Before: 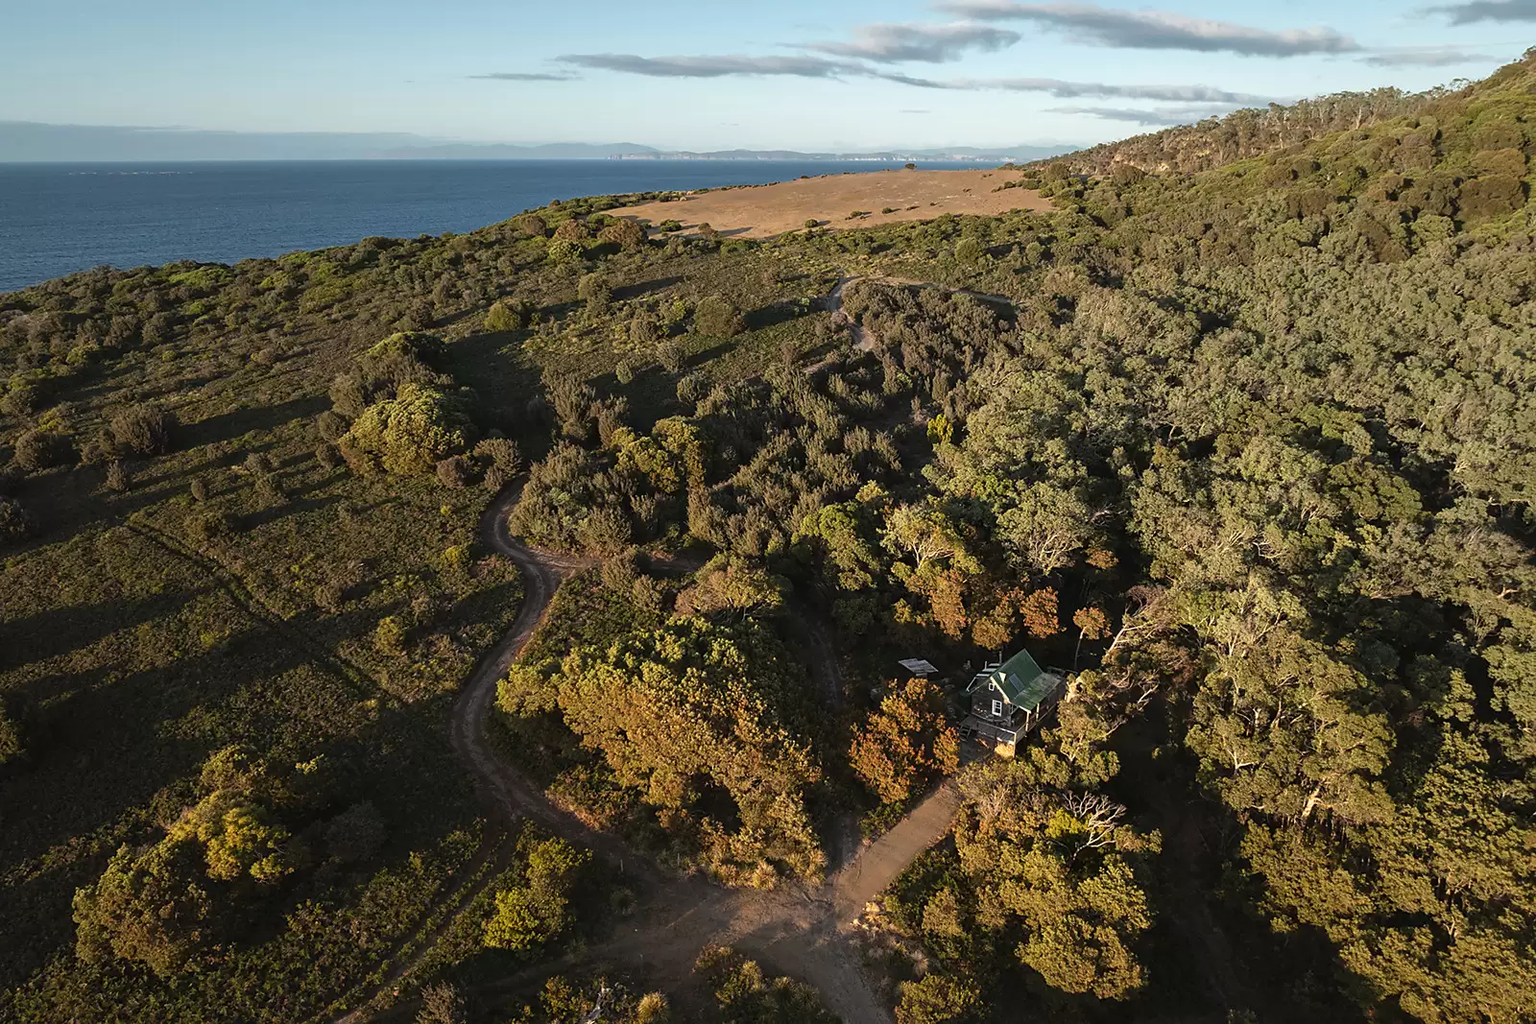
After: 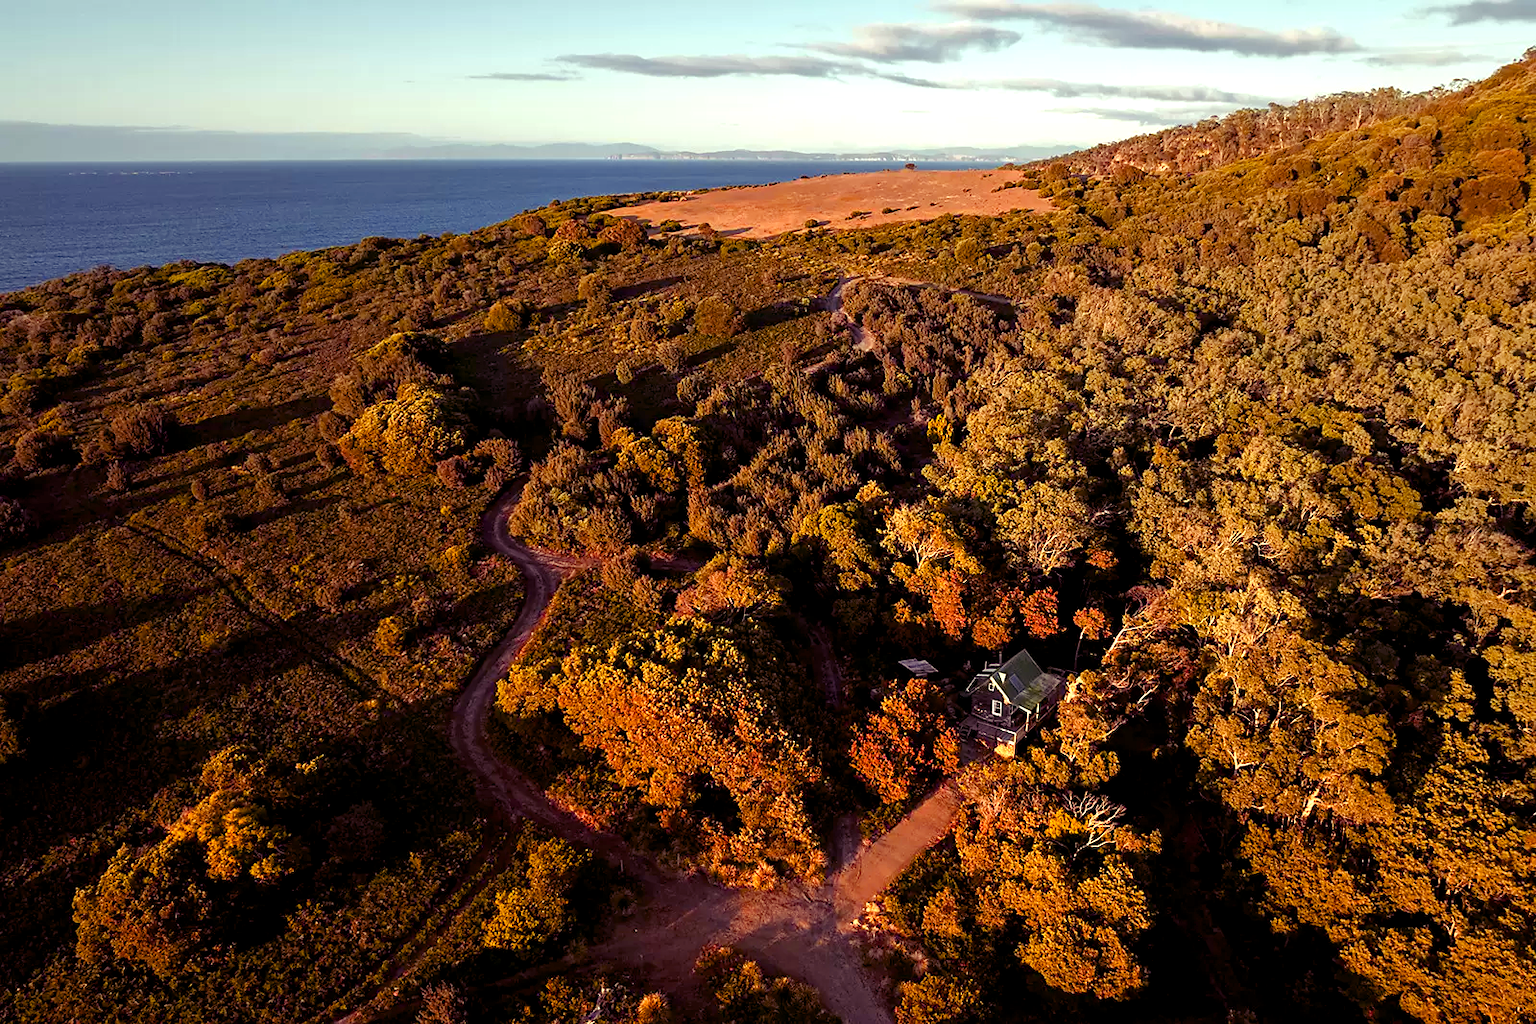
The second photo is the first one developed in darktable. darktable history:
color zones: curves: ch1 [(0.235, 0.558) (0.75, 0.5)]; ch2 [(0.25, 0.462) (0.749, 0.457)], mix 25.94%
color balance rgb: shadows lift › luminance -21.66%, shadows lift › chroma 8.98%, shadows lift › hue 283.37°, power › chroma 1.55%, power › hue 25.59°, highlights gain › luminance 6.08%, highlights gain › chroma 2.55%, highlights gain › hue 90°, global offset › luminance -0.87%, perceptual saturation grading › global saturation 27.49%, perceptual saturation grading › highlights -28.39%, perceptual saturation grading › mid-tones 15.22%, perceptual saturation grading › shadows 33.98%, perceptual brilliance grading › highlights 10%, perceptual brilliance grading › mid-tones 5%
